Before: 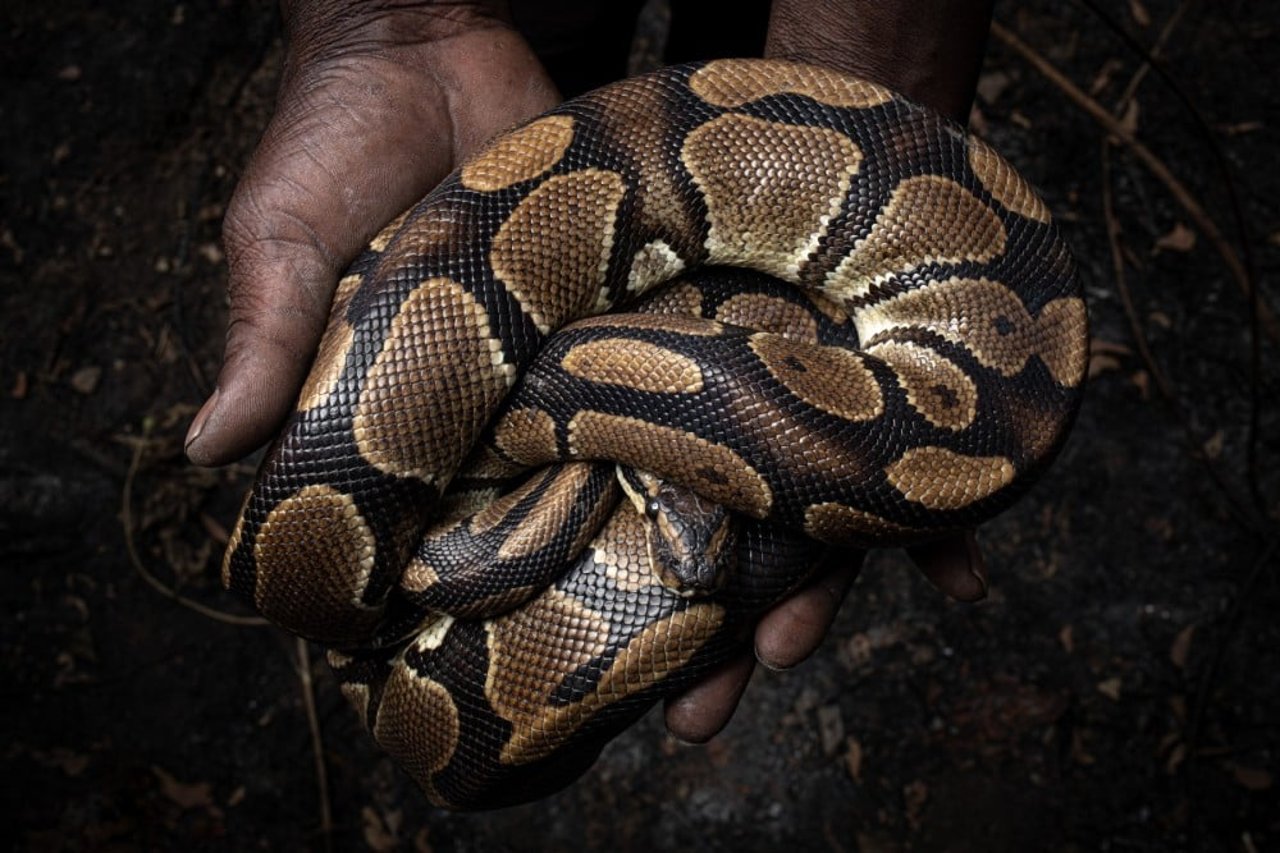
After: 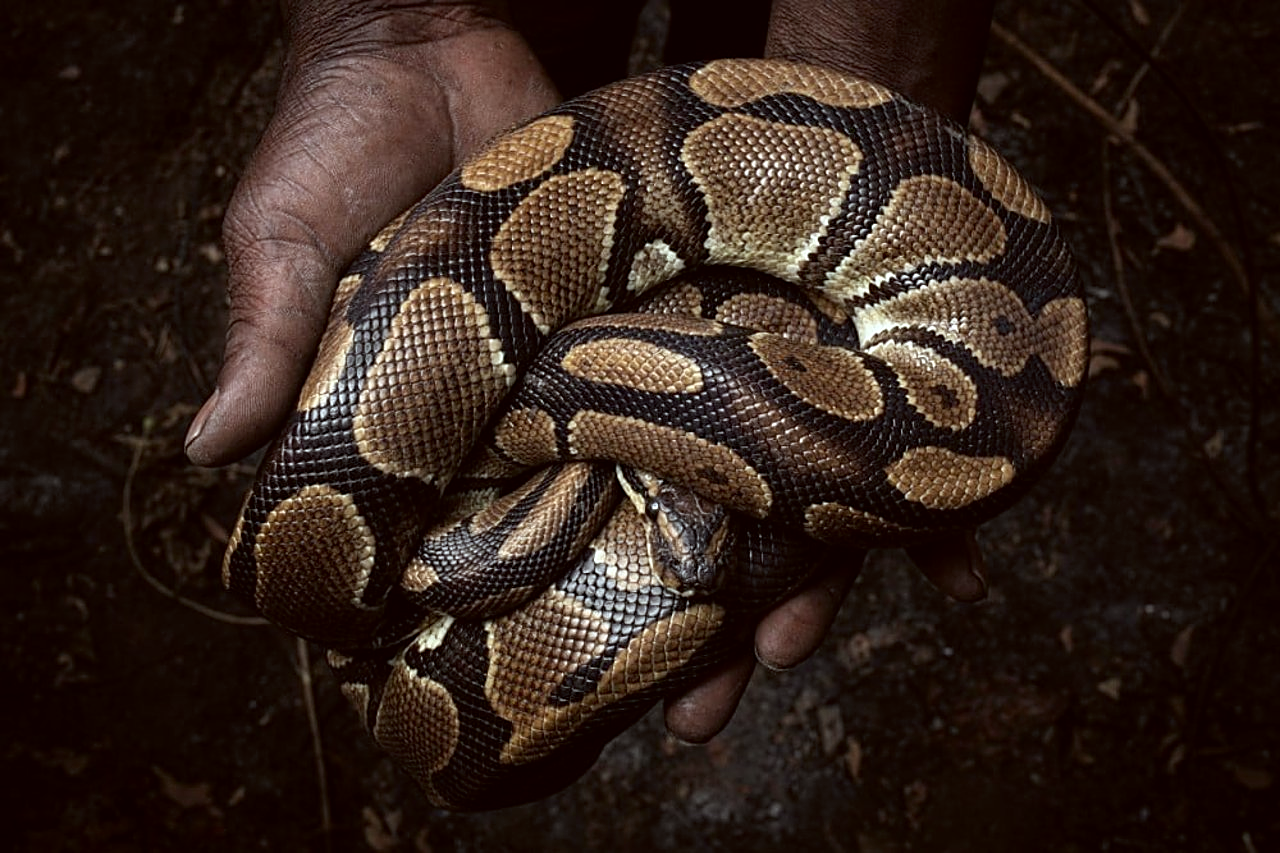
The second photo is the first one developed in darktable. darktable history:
sharpen: on, module defaults
color correction: highlights a* -4.98, highlights b* -3.76, shadows a* 3.83, shadows b* 4.08
